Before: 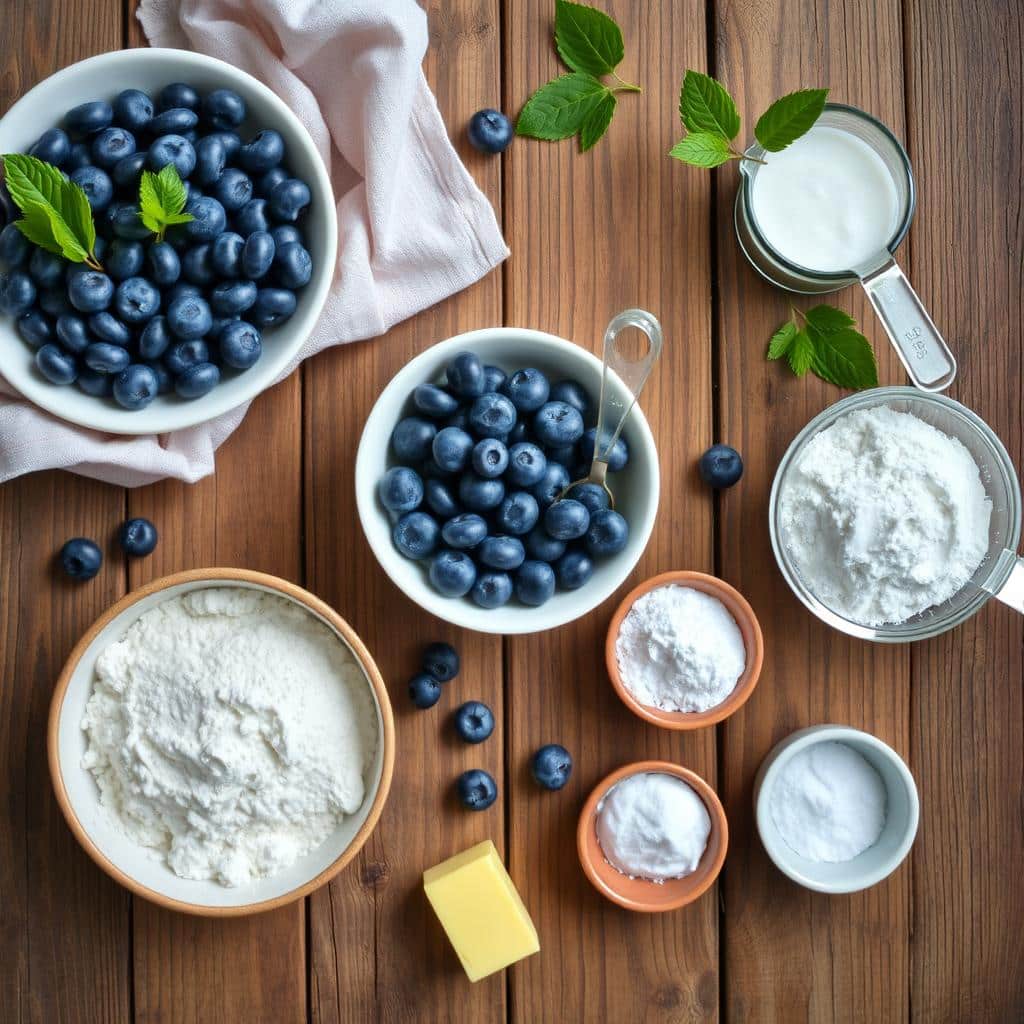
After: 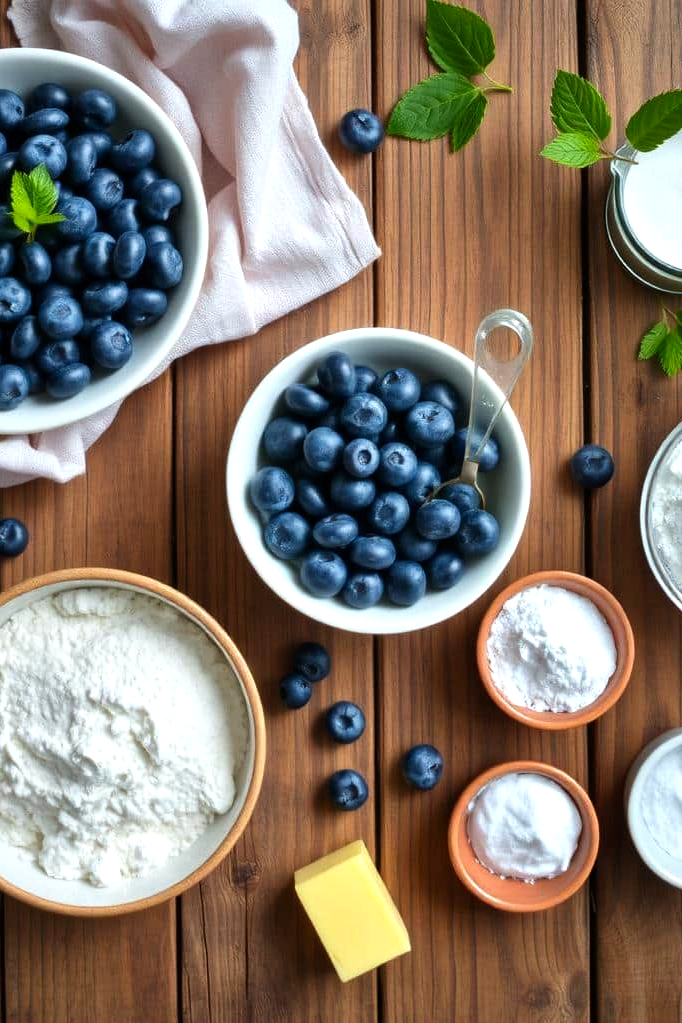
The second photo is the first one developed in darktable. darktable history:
color balance: contrast 10%
crop and rotate: left 12.648%, right 20.685%
